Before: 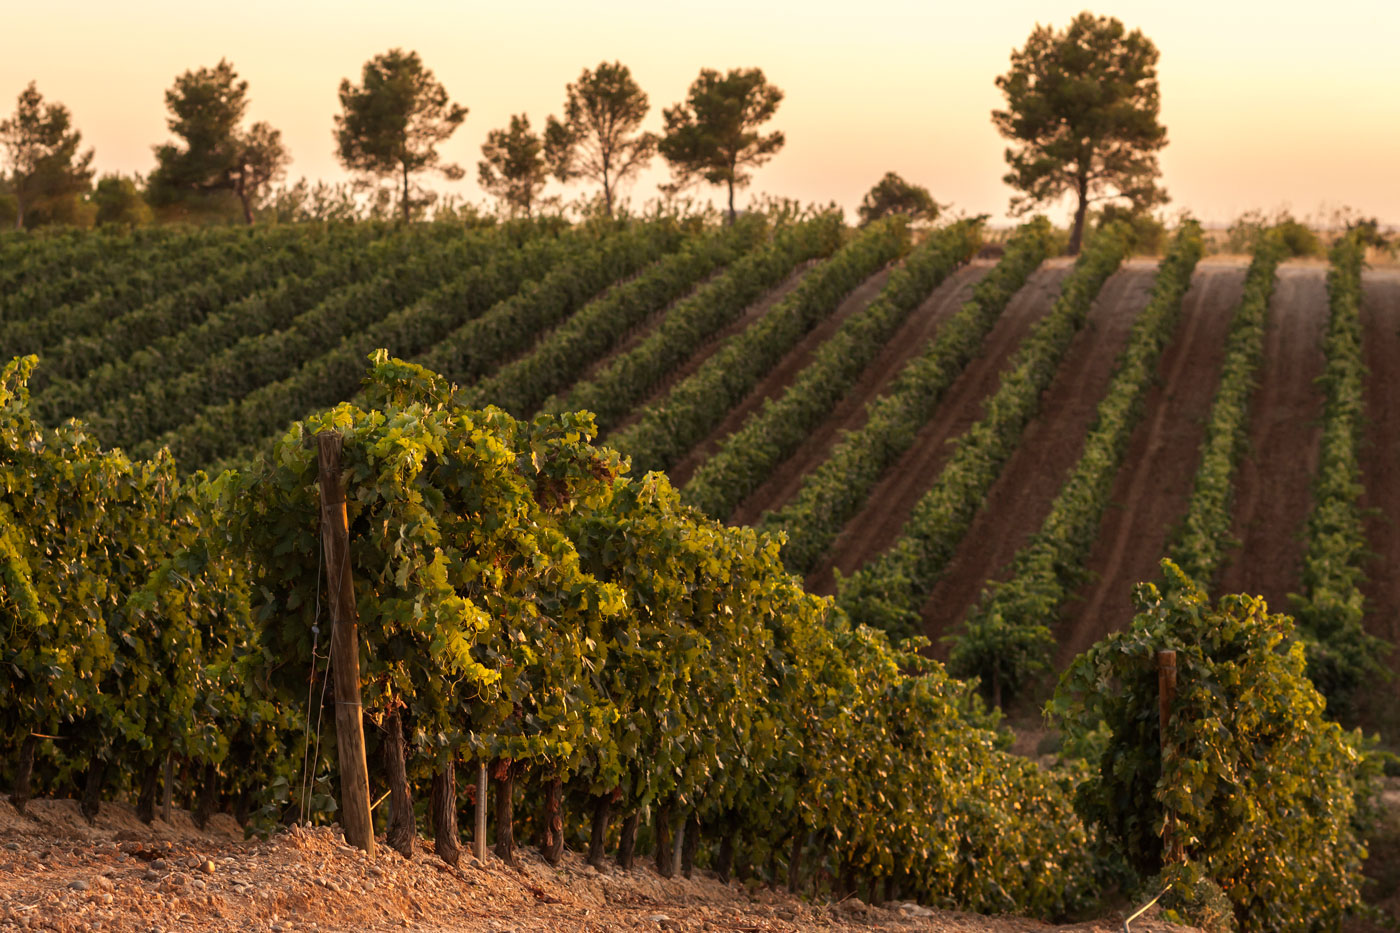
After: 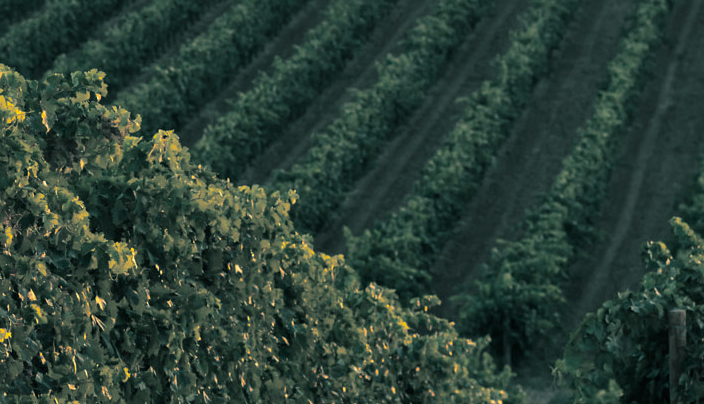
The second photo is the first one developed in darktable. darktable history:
crop: left 35.03%, top 36.625%, right 14.663%, bottom 20.057%
split-toning: shadows › hue 186.43°, highlights › hue 49.29°, compress 30.29%
